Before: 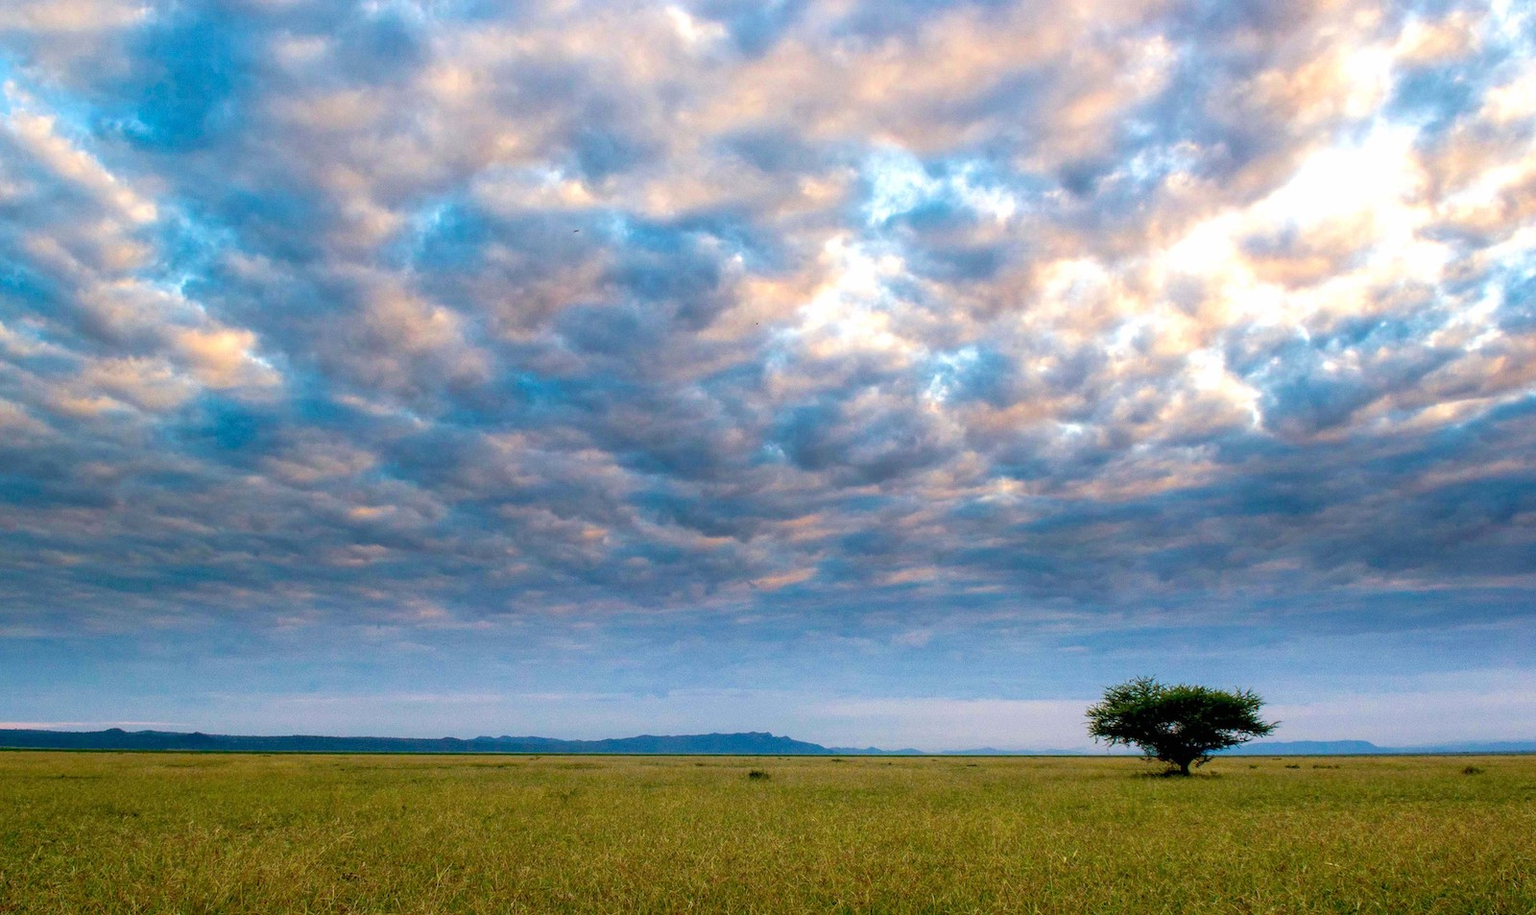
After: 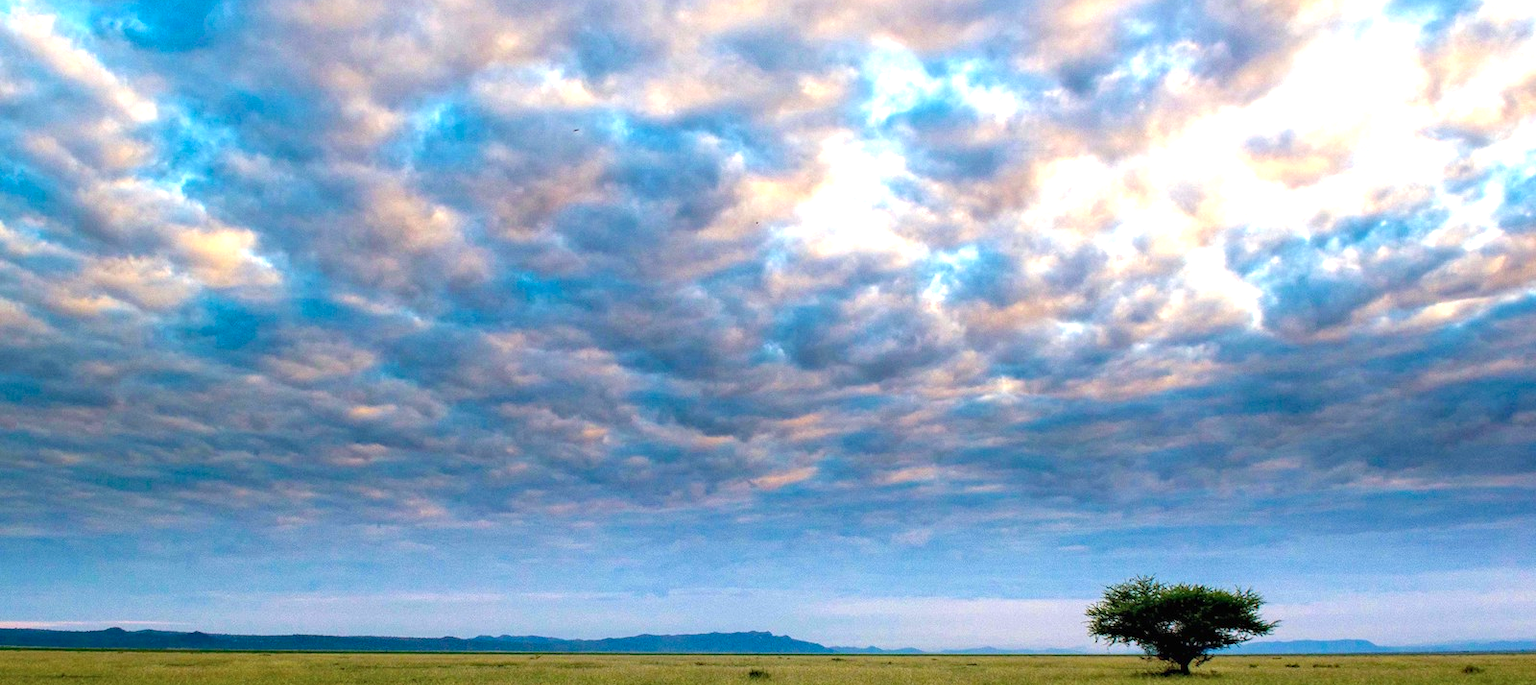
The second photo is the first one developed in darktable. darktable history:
exposure: black level correction 0, exposure 0.5 EV, compensate highlight preservation false
crop: top 11.036%, bottom 13.963%
tone equalizer: edges refinement/feathering 500, mask exposure compensation -1.57 EV, preserve details no
haze removal: compatibility mode true, adaptive false
color zones: curves: ch1 [(0.113, 0.438) (0.75, 0.5)]; ch2 [(0.12, 0.526) (0.75, 0.5)]
